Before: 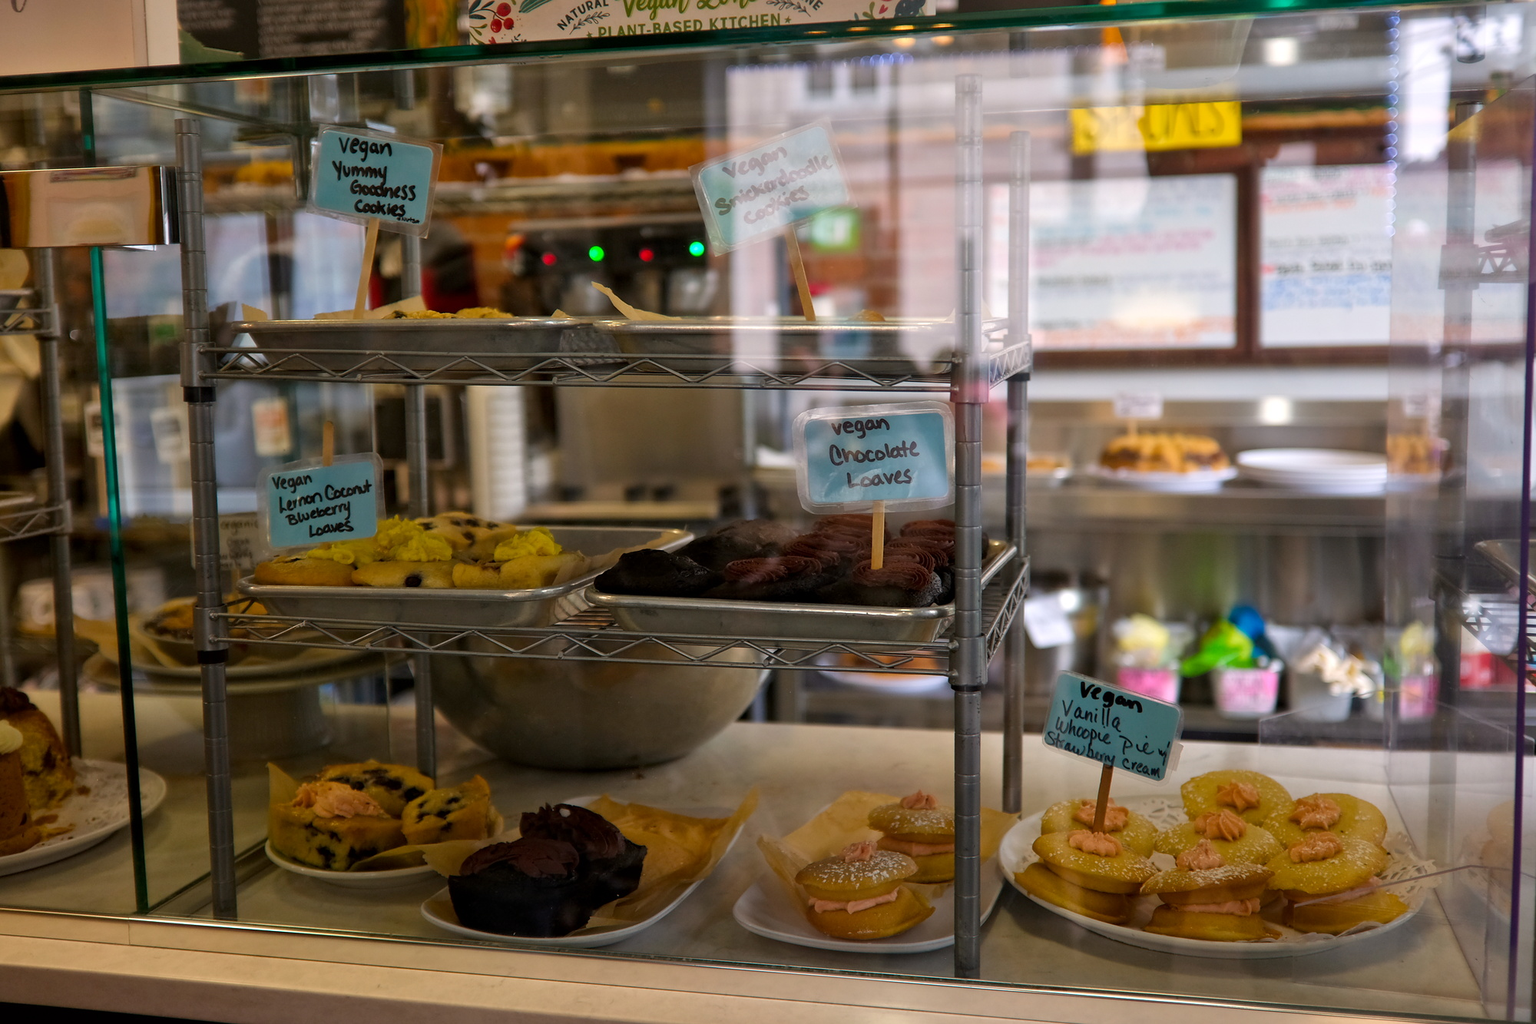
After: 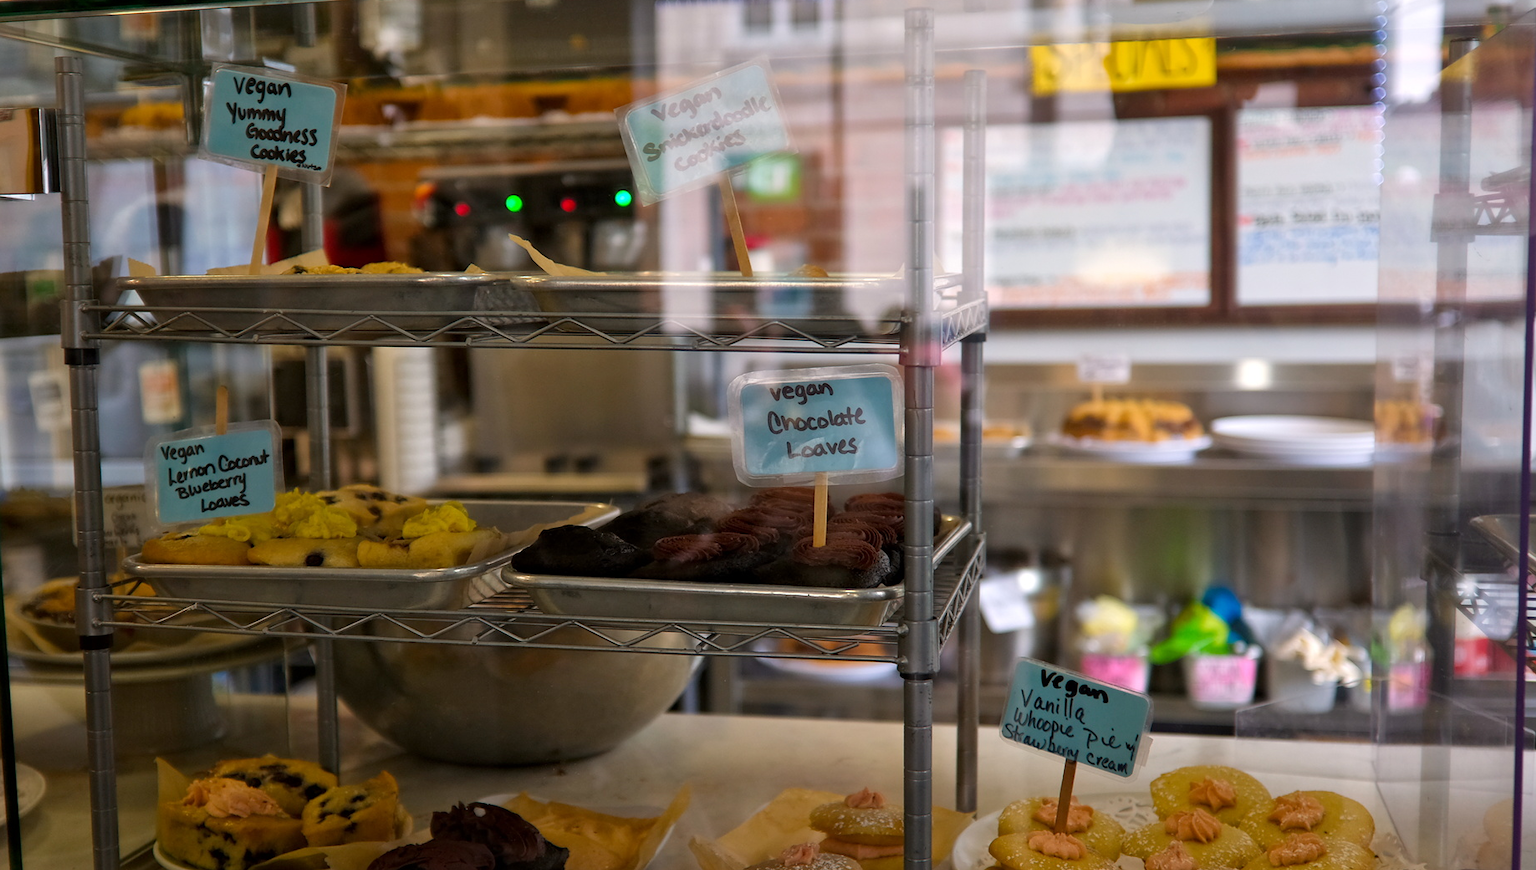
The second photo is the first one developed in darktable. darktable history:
crop: left 8.103%, top 6.531%, bottom 15.311%
